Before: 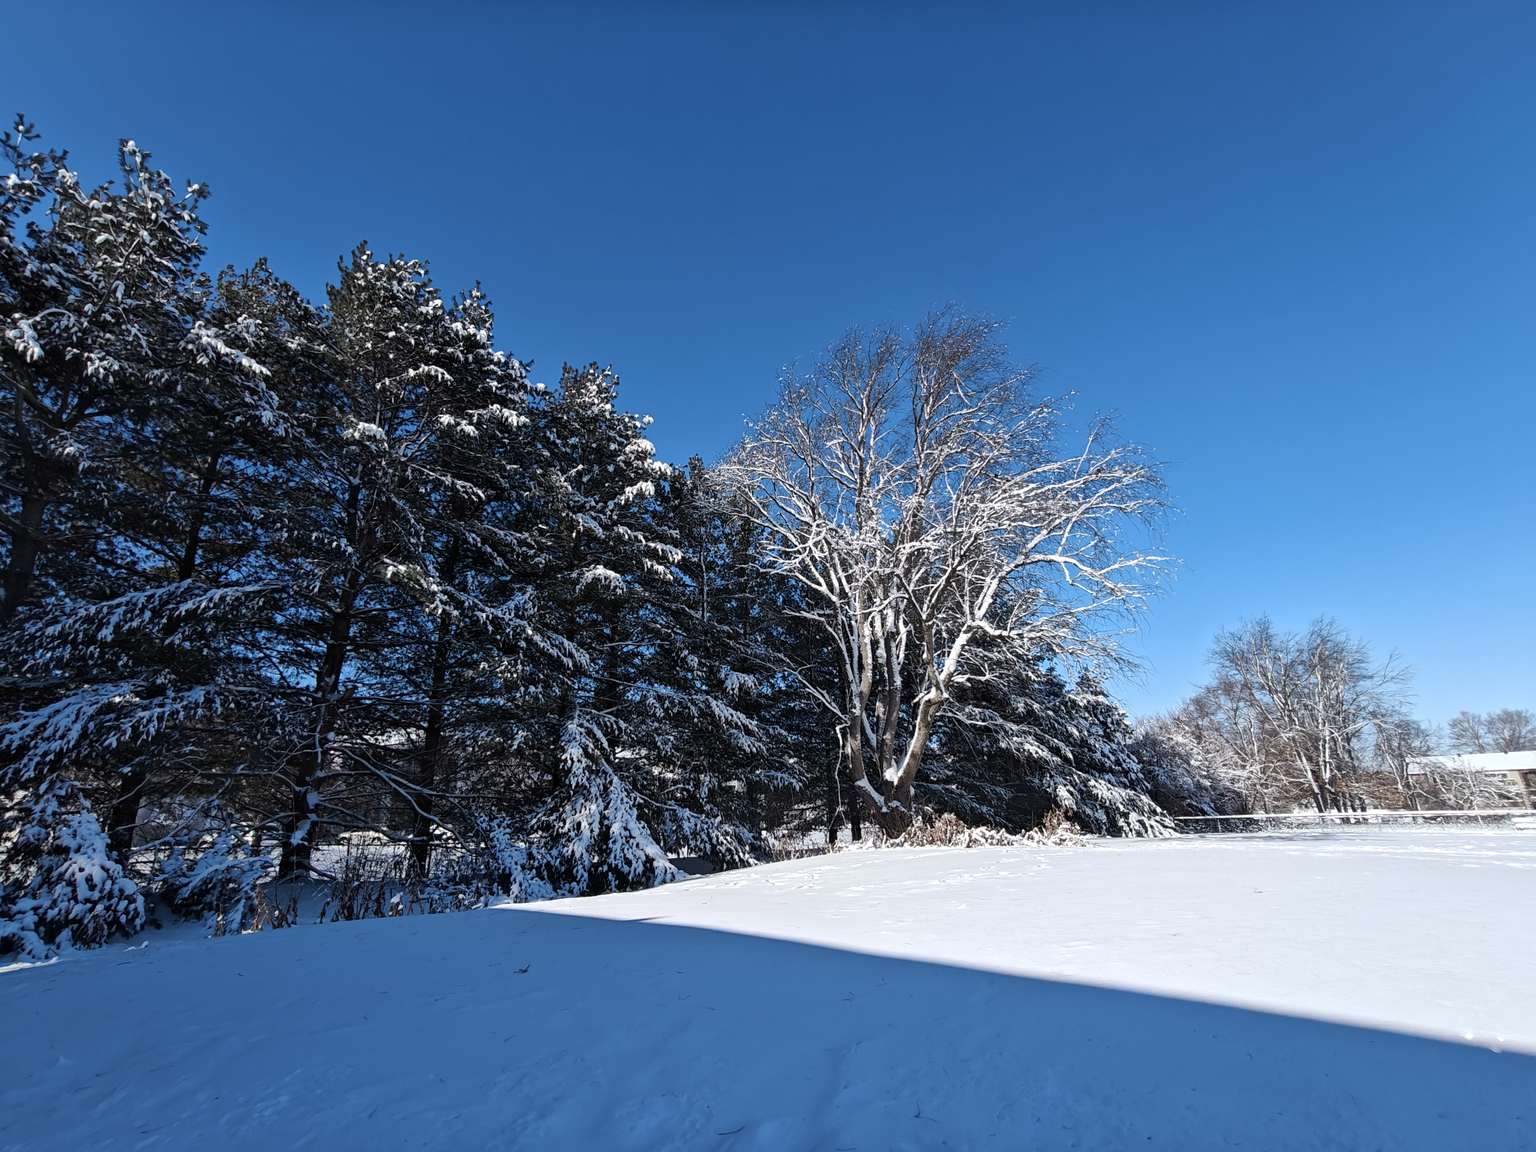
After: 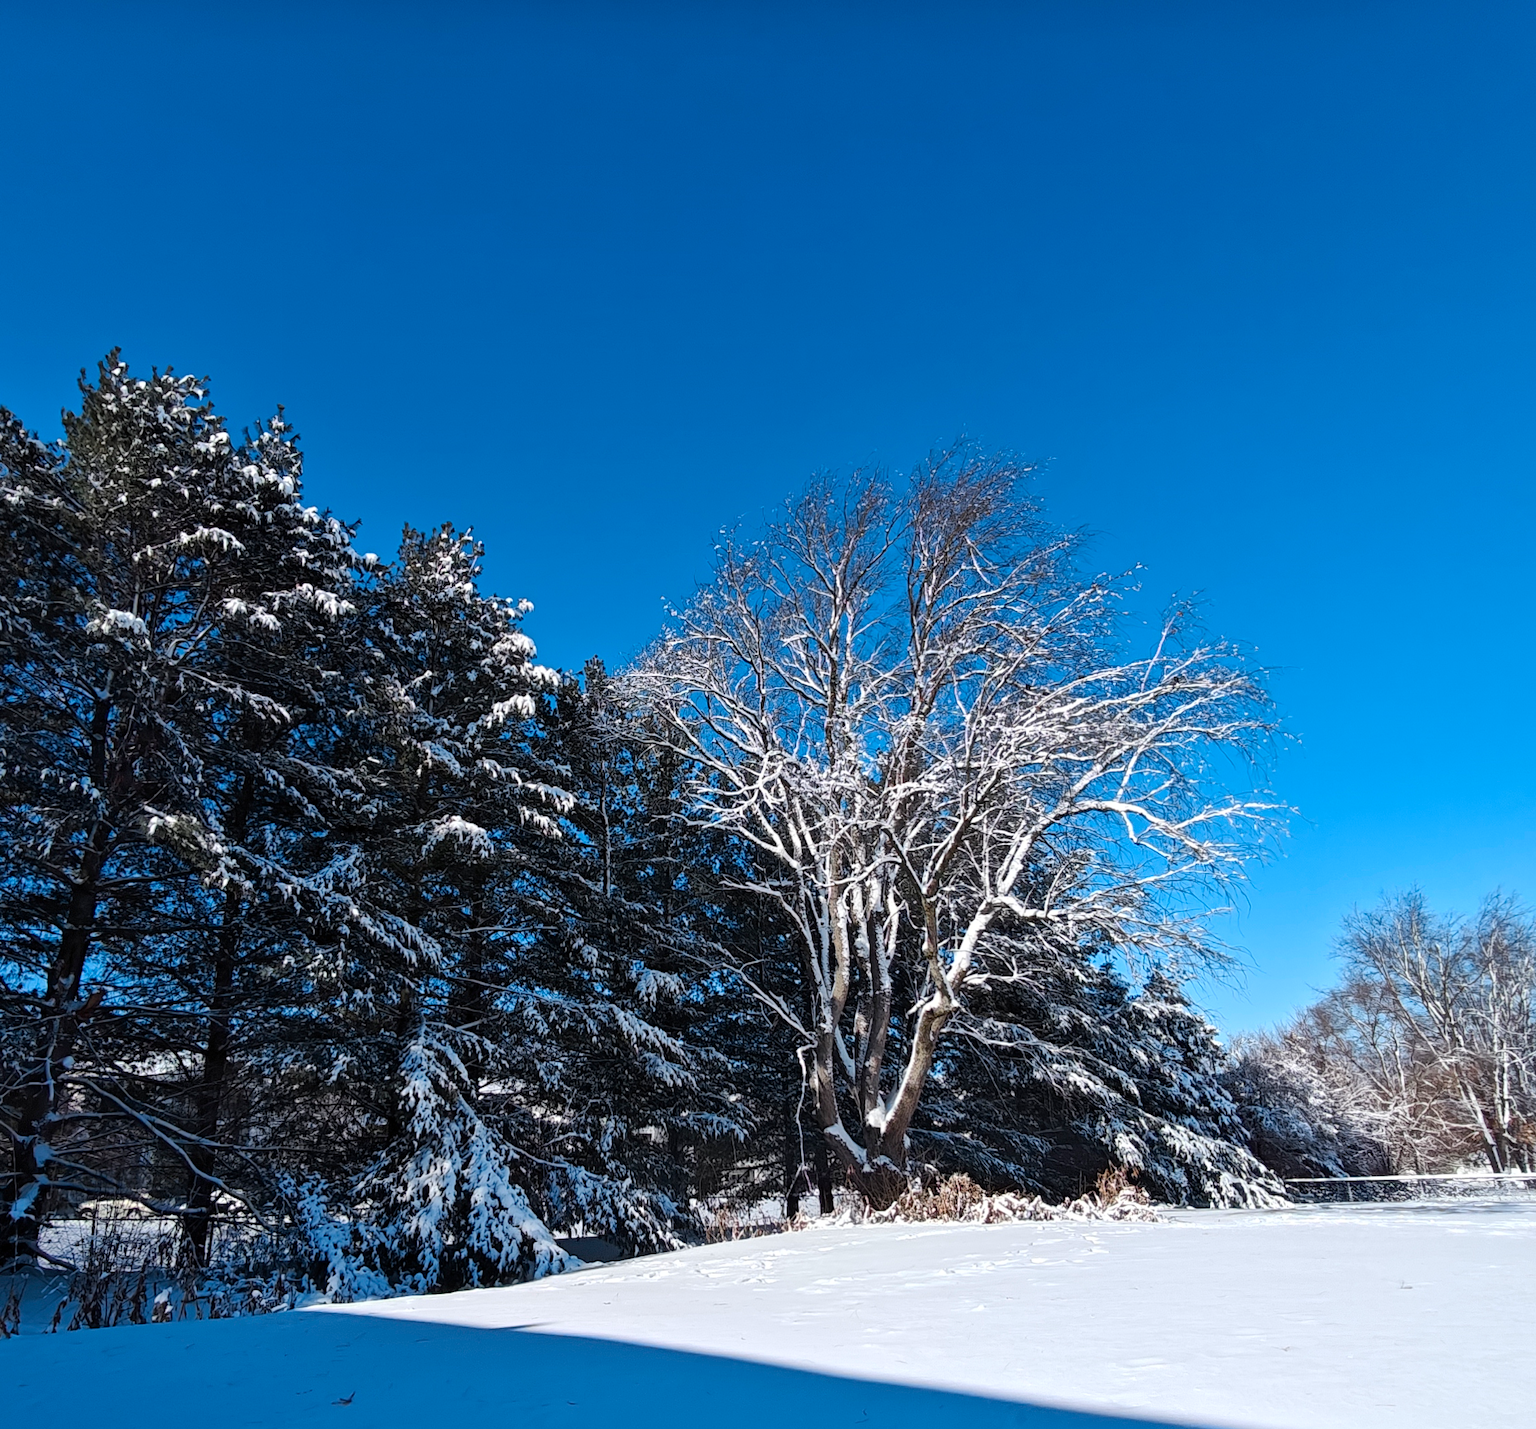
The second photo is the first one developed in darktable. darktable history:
crop: left 18.479%, right 12.2%, bottom 13.971%
color balance rgb: perceptual saturation grading › global saturation 20%, global vibrance 10%
